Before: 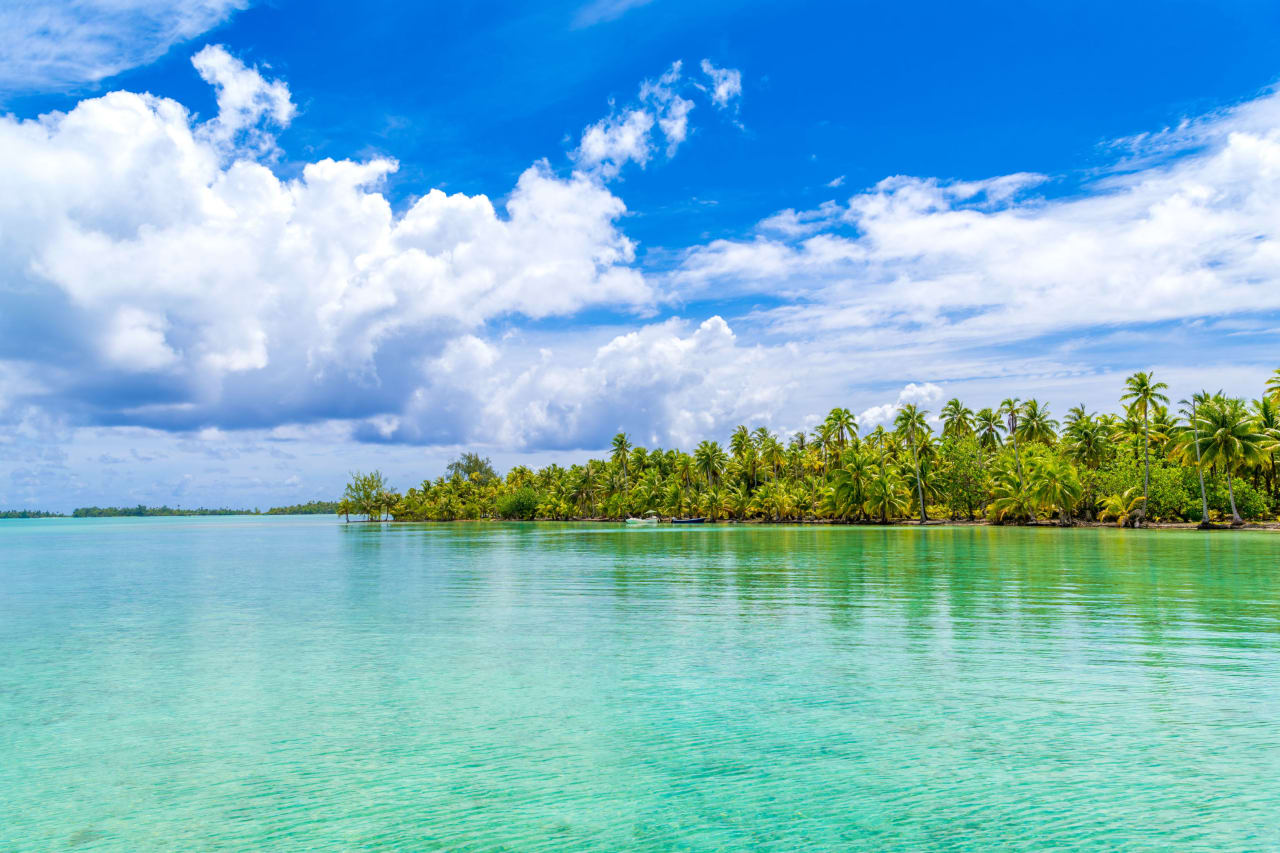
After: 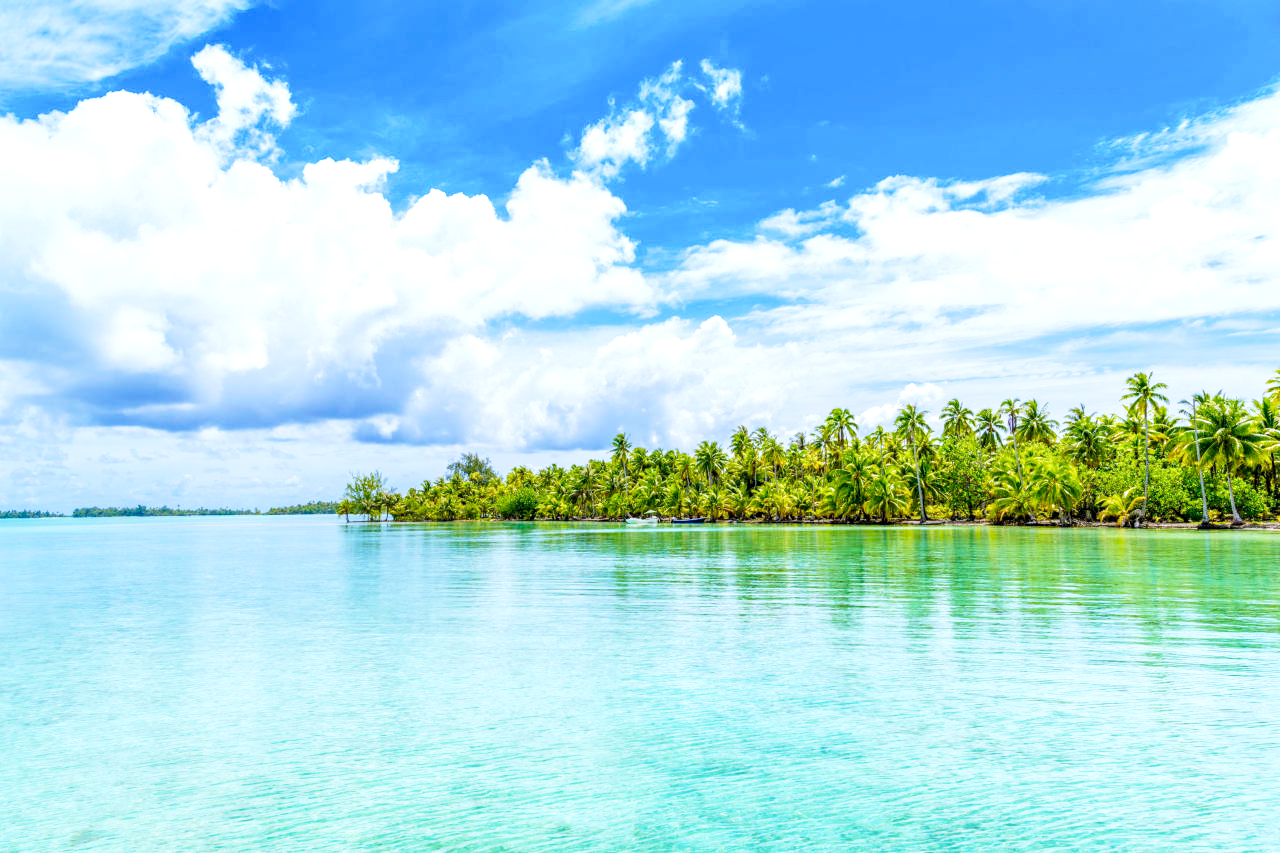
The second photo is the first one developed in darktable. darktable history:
local contrast: on, module defaults
white balance: red 0.926, green 1.003, blue 1.133
base curve: curves: ch0 [(0, 0) (0.005, 0.002) (0.15, 0.3) (0.4, 0.7) (0.75, 0.95) (1, 1)], preserve colors none
